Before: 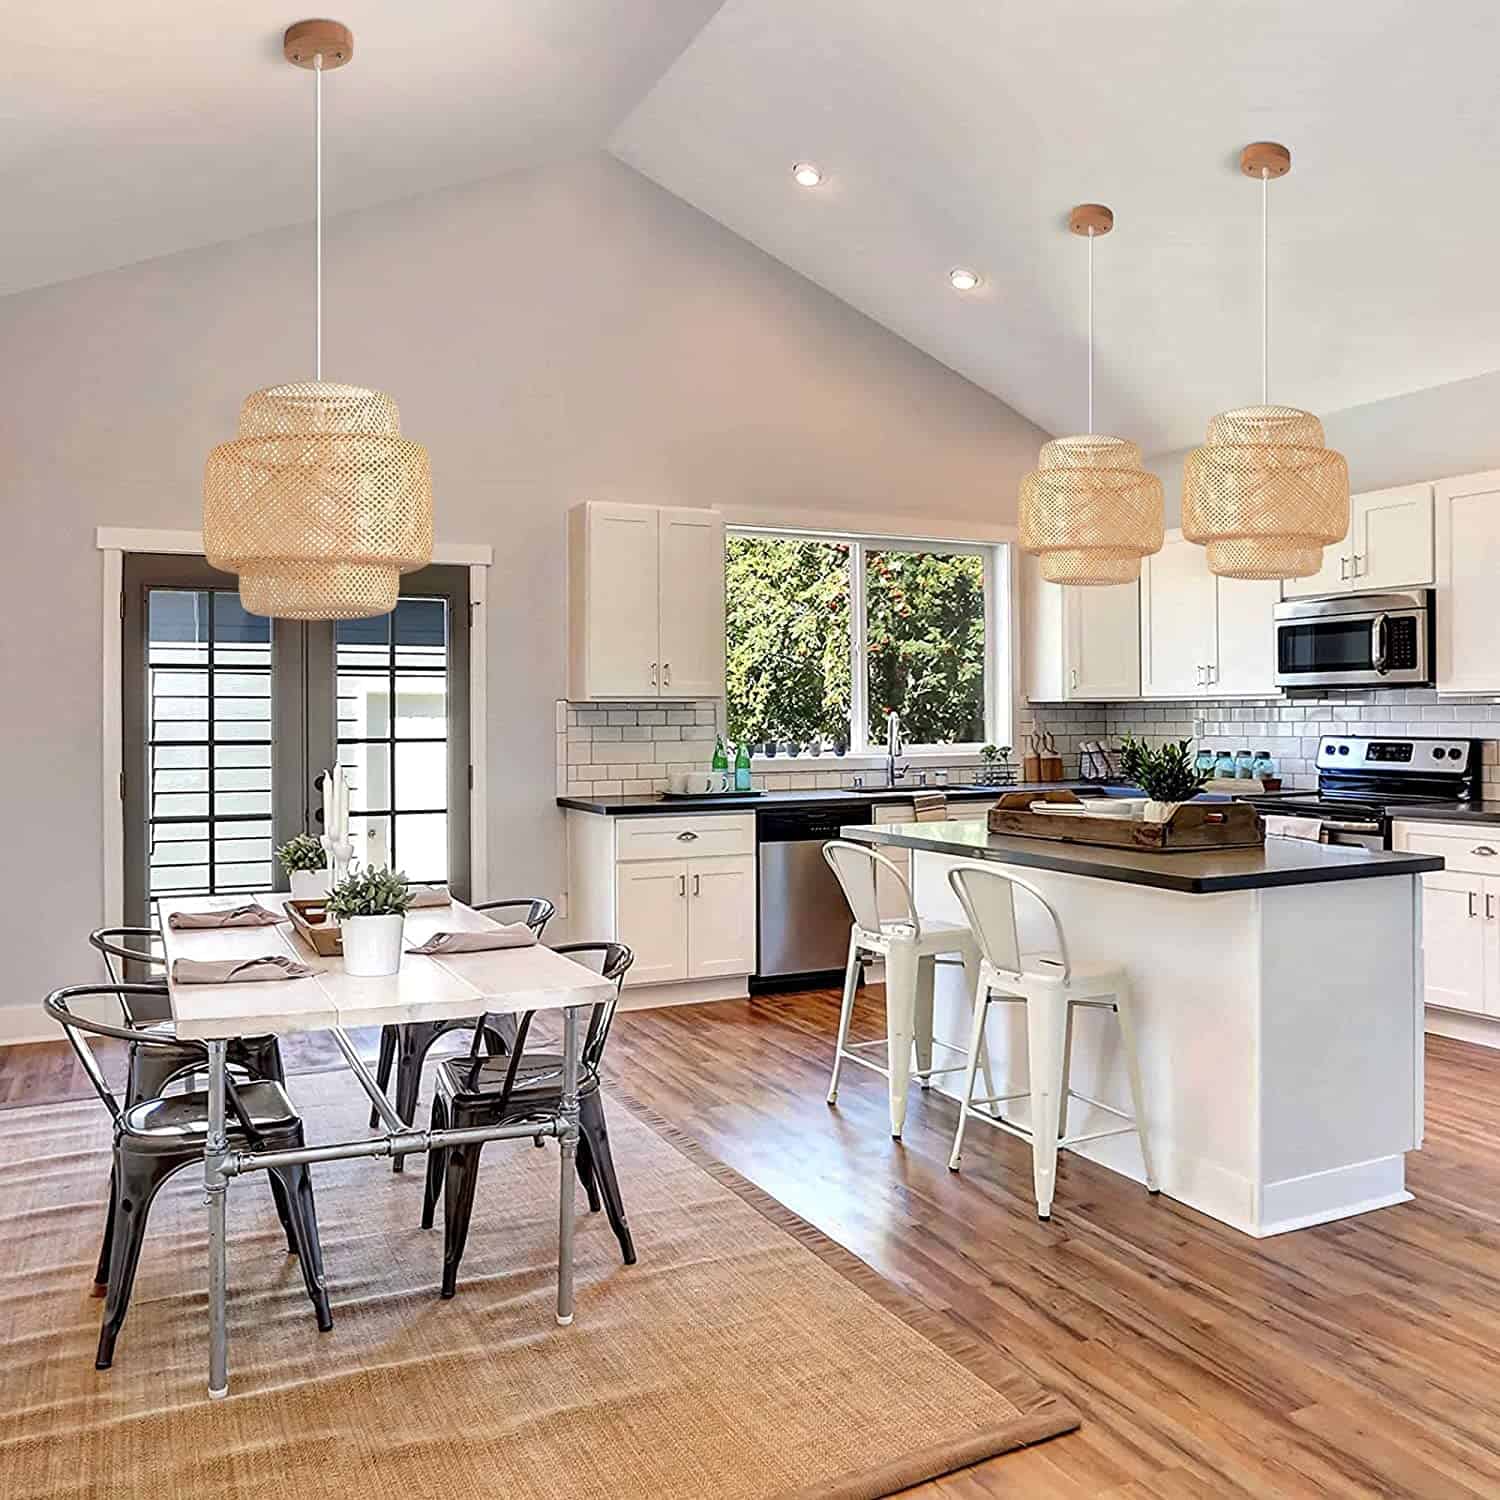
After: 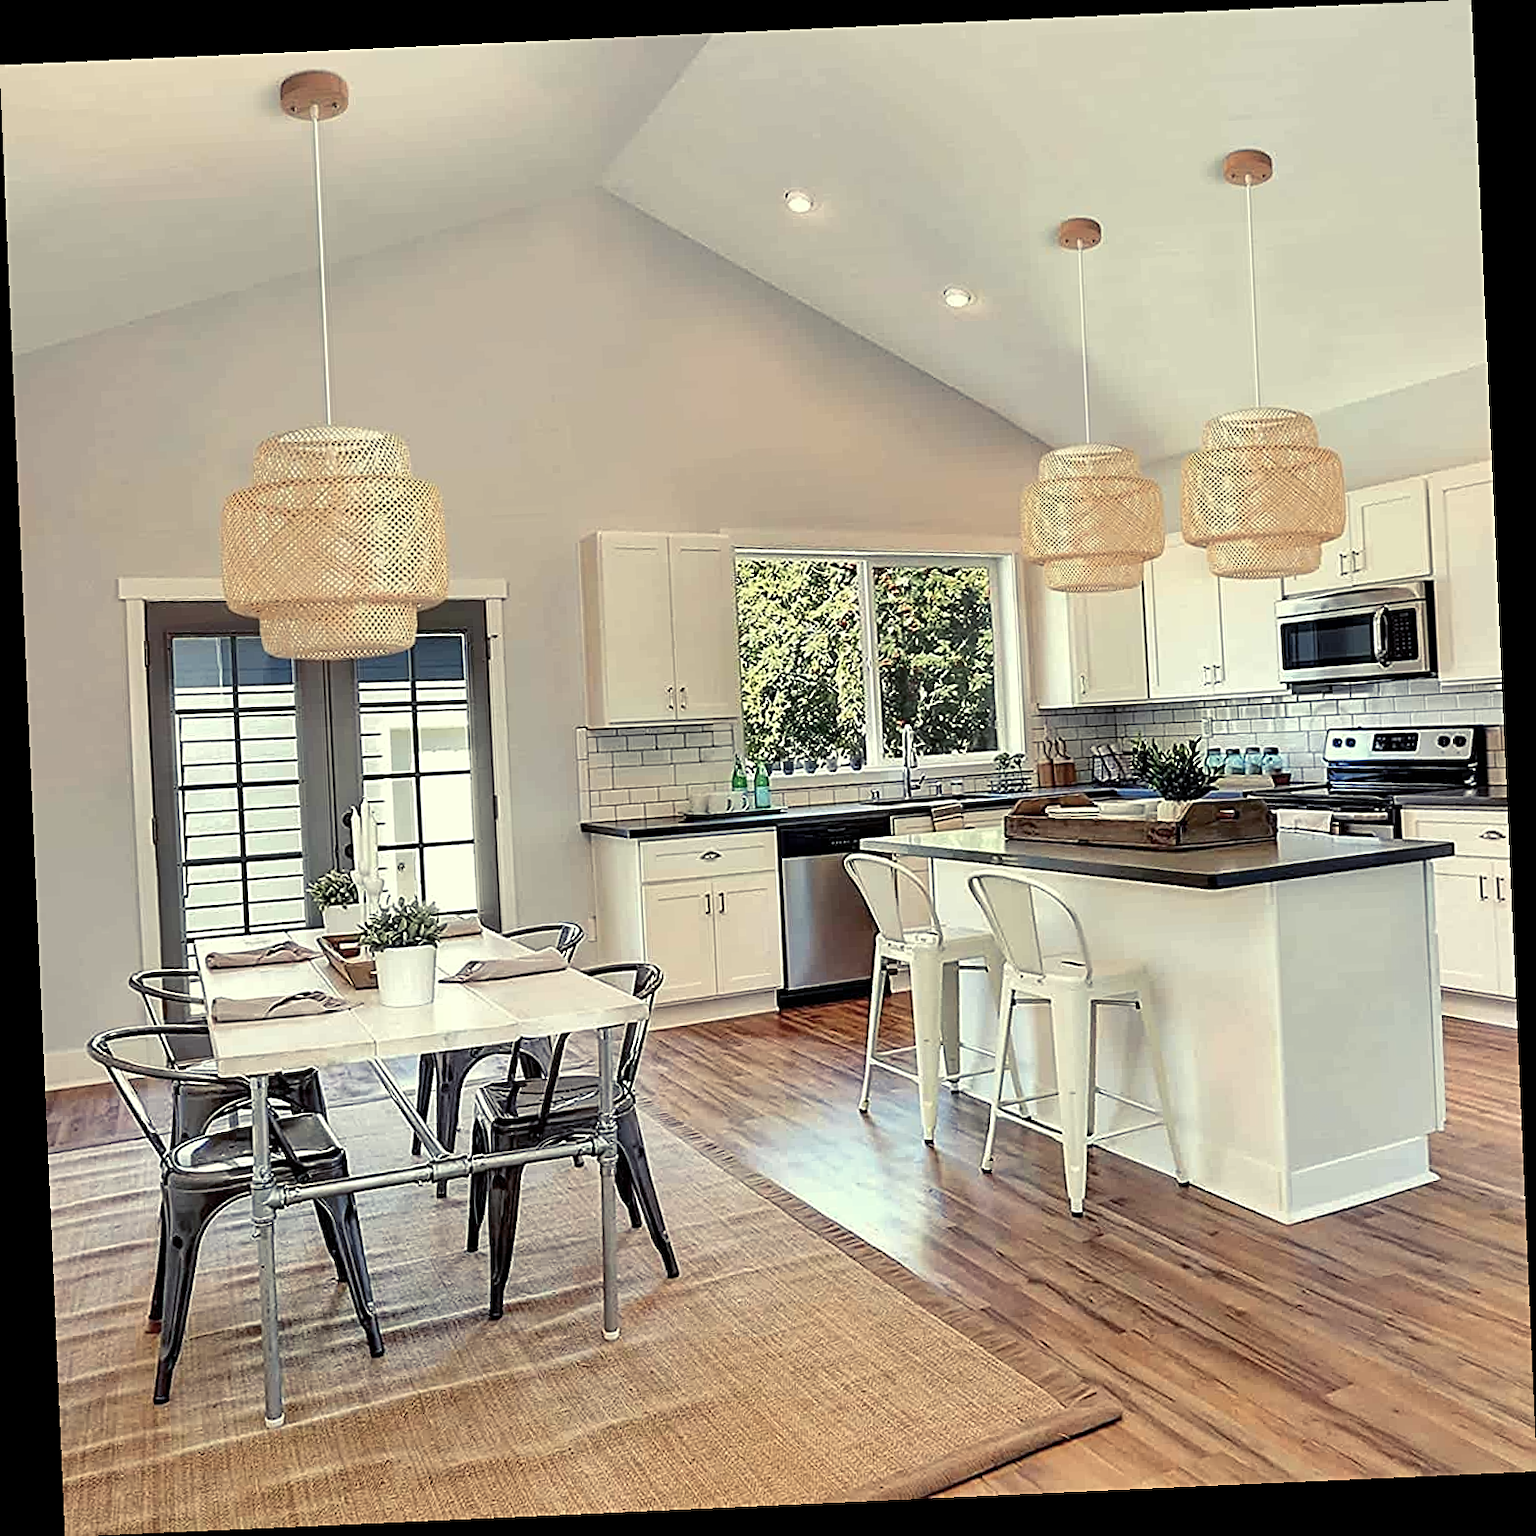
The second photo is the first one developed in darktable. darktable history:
color correction: highlights a* -4.18, highlights b* -10.81
color balance rgb: shadows lift › chroma 2%, shadows lift › hue 263°, highlights gain › chroma 8%, highlights gain › hue 84°, linear chroma grading › global chroma -15%, saturation formula JzAzBz (2021)
rotate and perspective: rotation -2.56°, automatic cropping off
sharpen: on, module defaults
